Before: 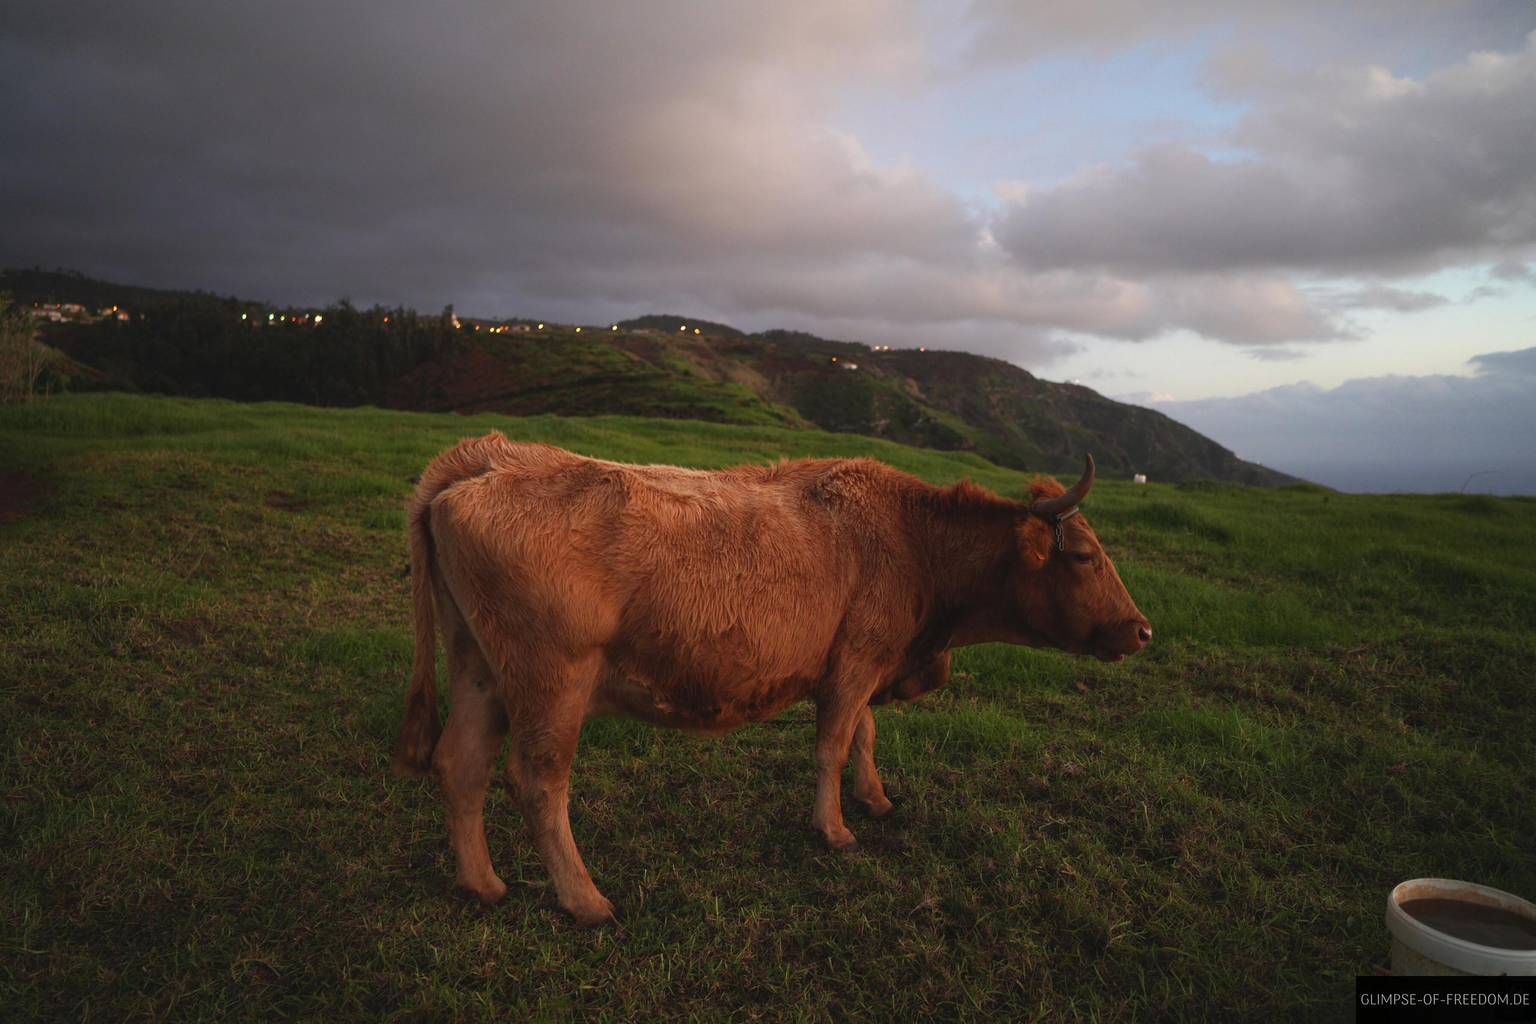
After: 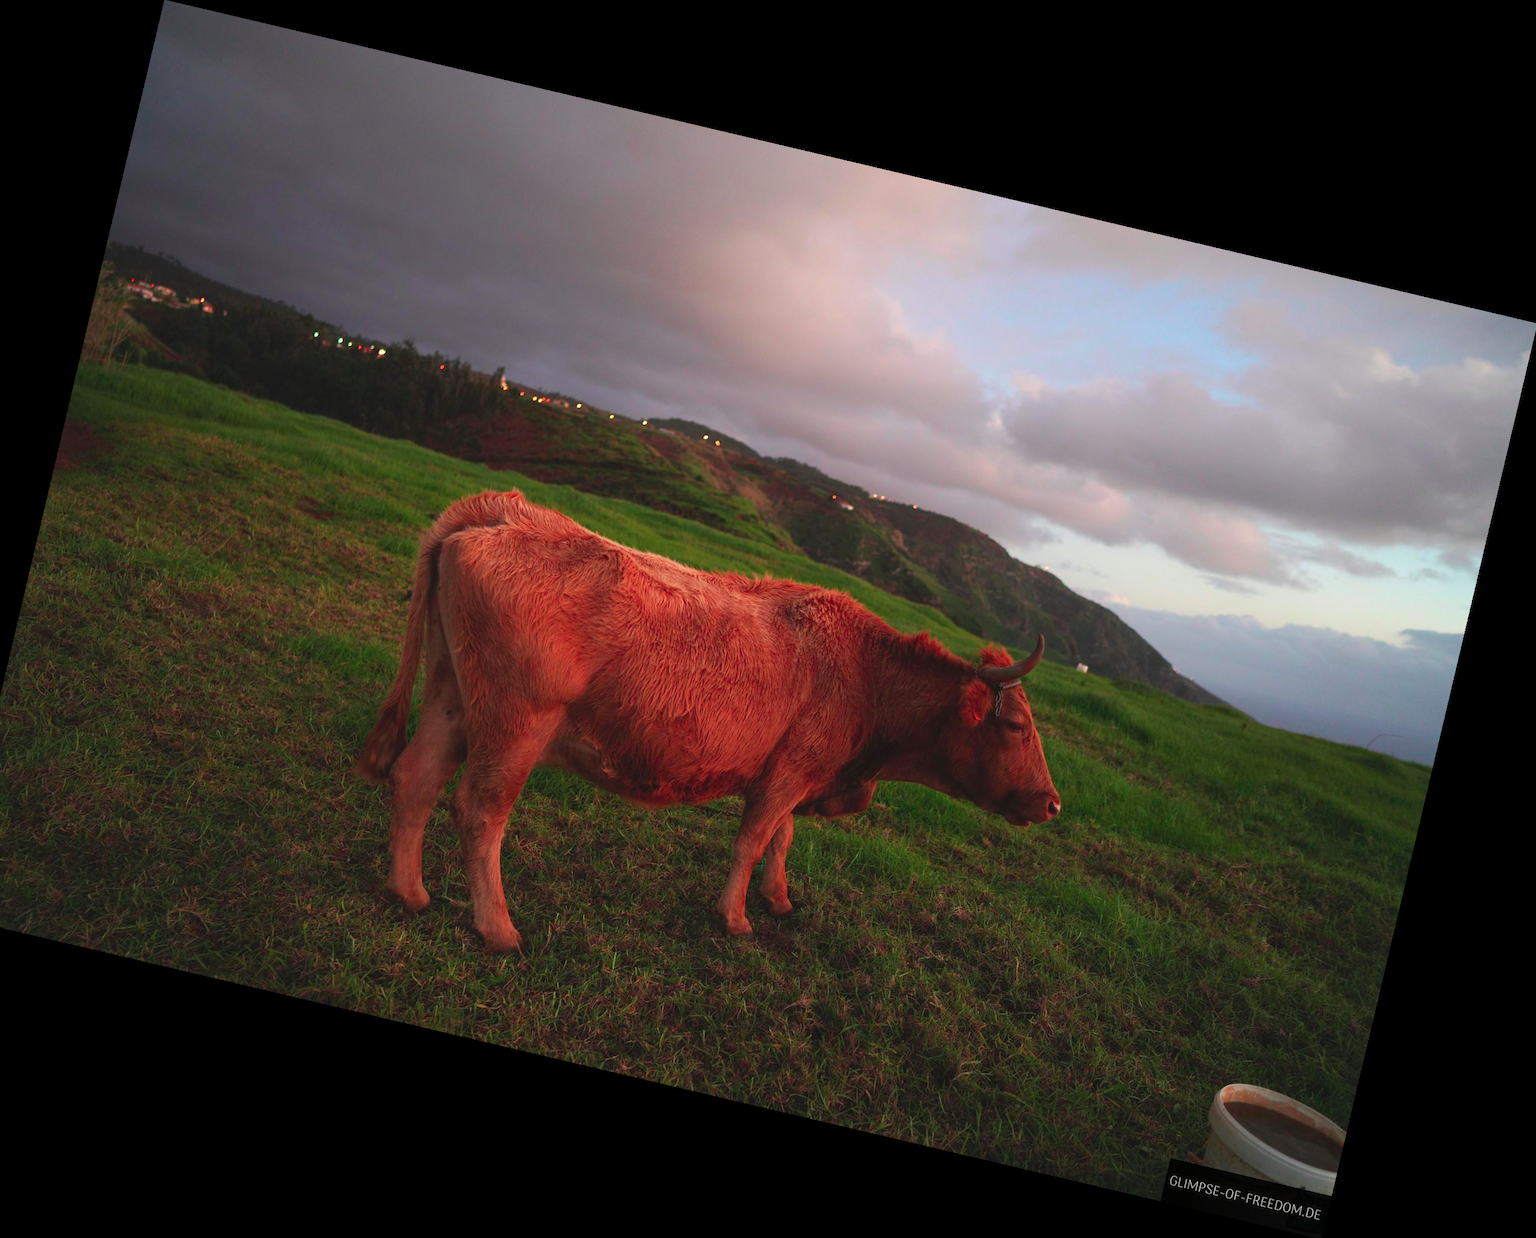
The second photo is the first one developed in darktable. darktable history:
color contrast: green-magenta contrast 1.73, blue-yellow contrast 1.15
rotate and perspective: rotation 13.27°, automatic cropping off
contrast brightness saturation: contrast 0.05, brightness 0.06, saturation 0.01
crop and rotate: left 3.238%
